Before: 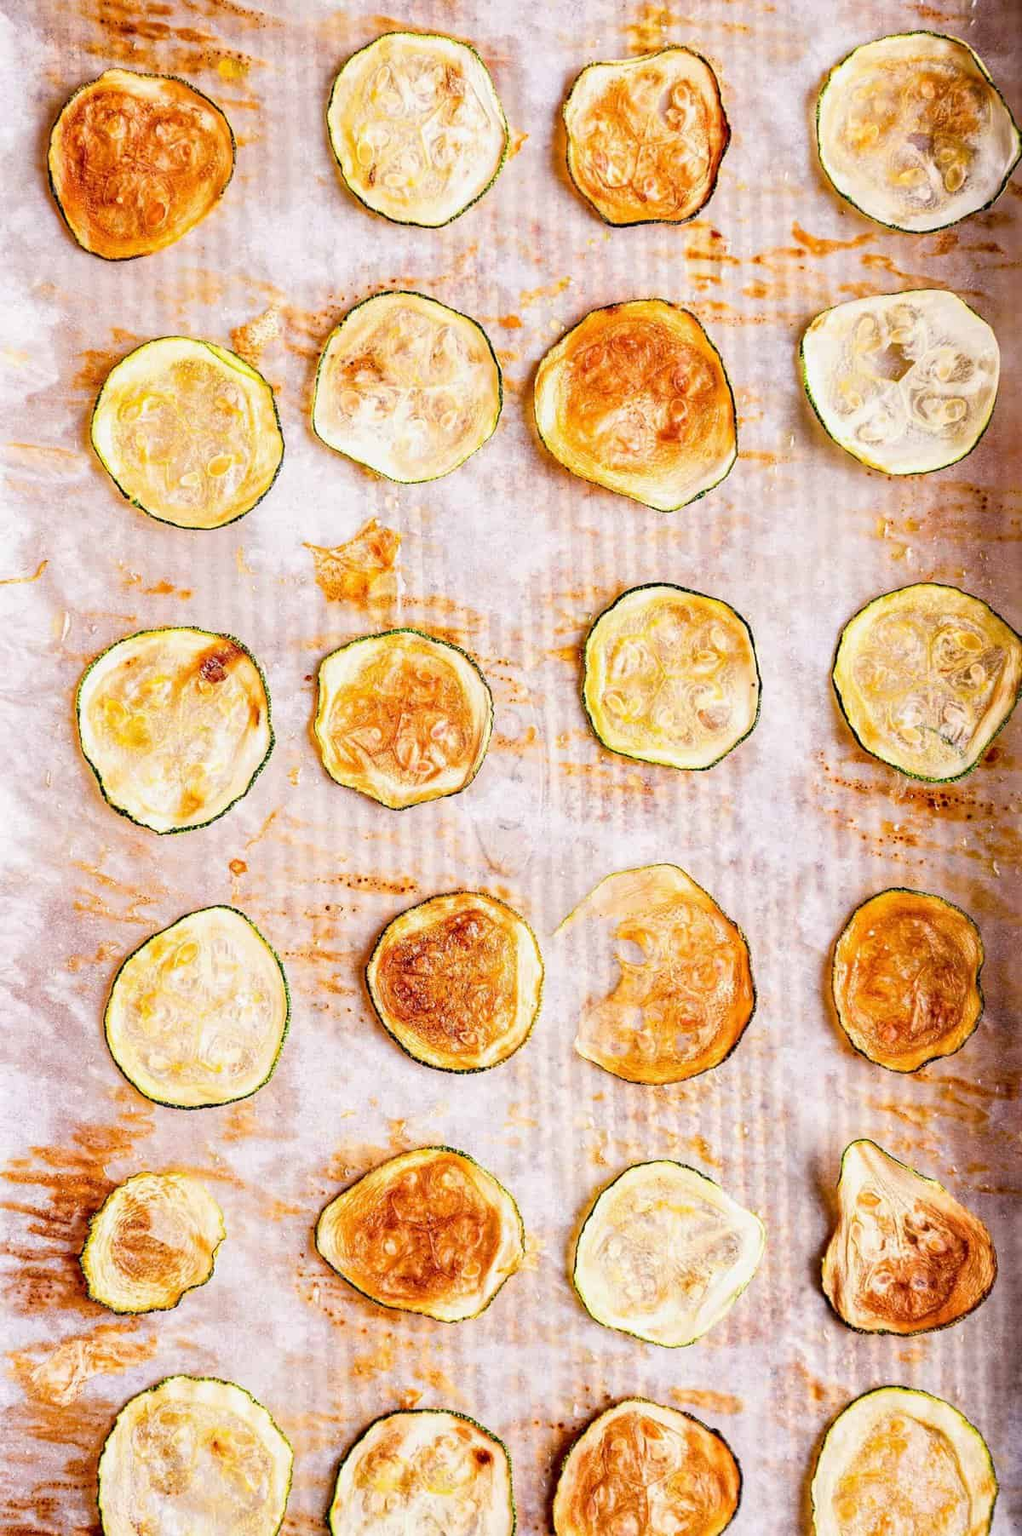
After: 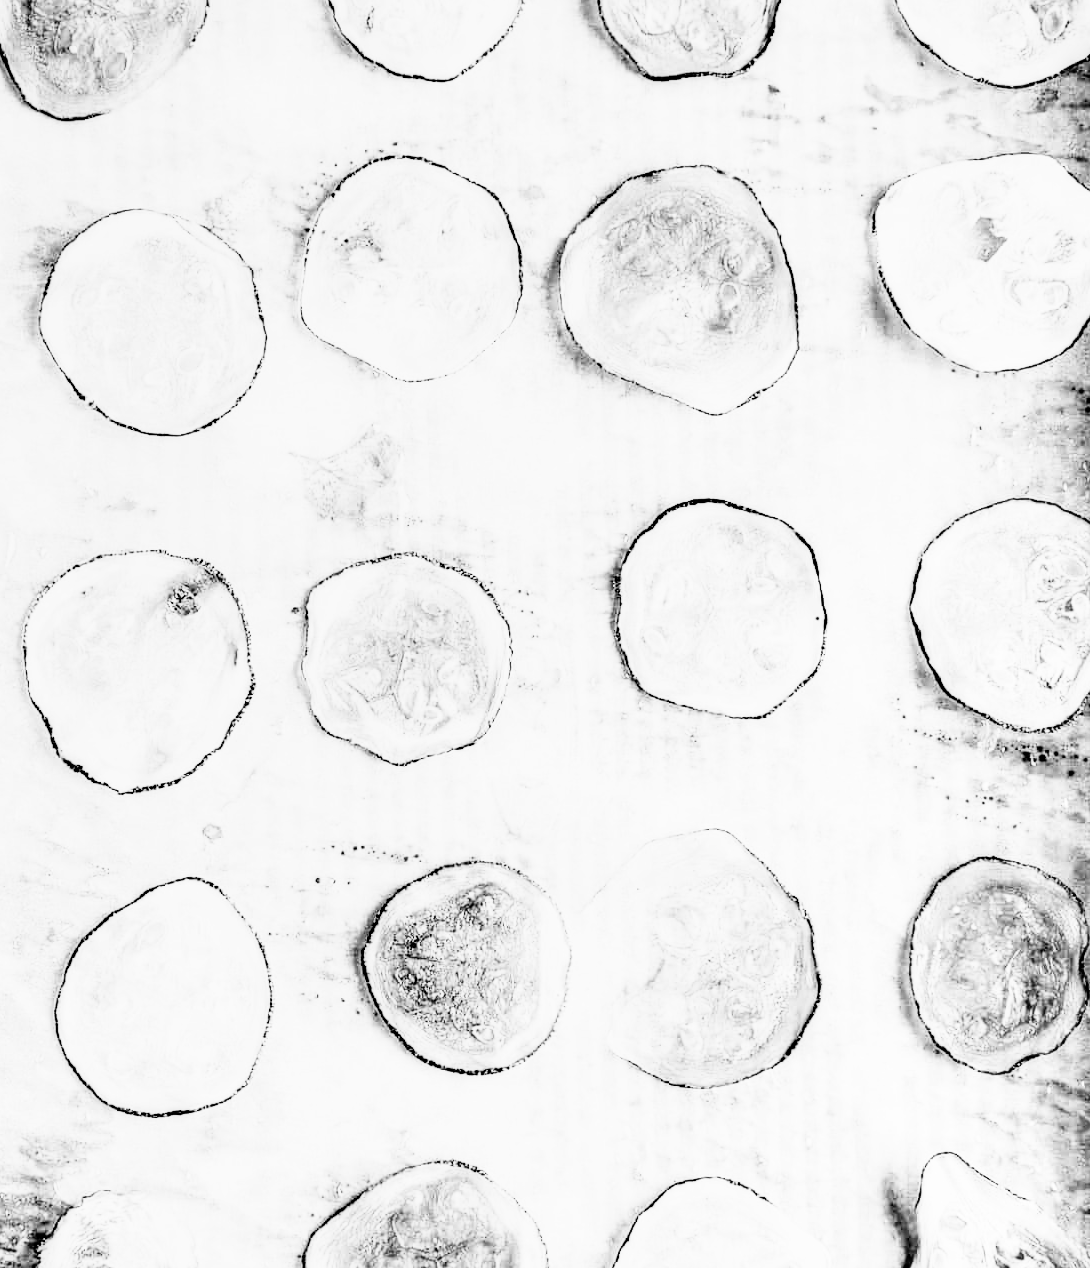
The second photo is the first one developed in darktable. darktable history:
filmic rgb: middle gray luminance 4.29%, black relative exposure -13 EV, white relative exposure 5 EV, threshold 6 EV, target black luminance 0%, hardness 5.19, latitude 59.69%, contrast 0.767, highlights saturation mix 5%, shadows ↔ highlights balance 25.95%, add noise in highlights 0, color science v3 (2019), use custom middle-gray values true, iterations of high-quality reconstruction 0, contrast in highlights soft, enable highlight reconstruction true
local contrast: detail 135%, midtone range 0.75
crop: left 5.596%, top 10.314%, right 3.534%, bottom 19.395%
contrast equalizer: y [[0.5, 0.496, 0.435, 0.435, 0.496, 0.5], [0.5 ×6], [0.5 ×6], [0 ×6], [0 ×6]]
shadows and highlights: soften with gaussian
color calibration: output gray [0.21, 0.42, 0.37, 0], gray › normalize channels true, illuminant same as pipeline (D50), adaptation XYZ, x 0.346, y 0.359, gamut compression 0
color balance: output saturation 98.5%
rgb curve: curves: ch0 [(0, 0) (0.21, 0.15) (0.24, 0.21) (0.5, 0.75) (0.75, 0.96) (0.89, 0.99) (1, 1)]; ch1 [(0, 0.02) (0.21, 0.13) (0.25, 0.2) (0.5, 0.67) (0.75, 0.9) (0.89, 0.97) (1, 1)]; ch2 [(0, 0.02) (0.21, 0.13) (0.25, 0.2) (0.5, 0.67) (0.75, 0.9) (0.89, 0.97) (1, 1)], compensate middle gray true
